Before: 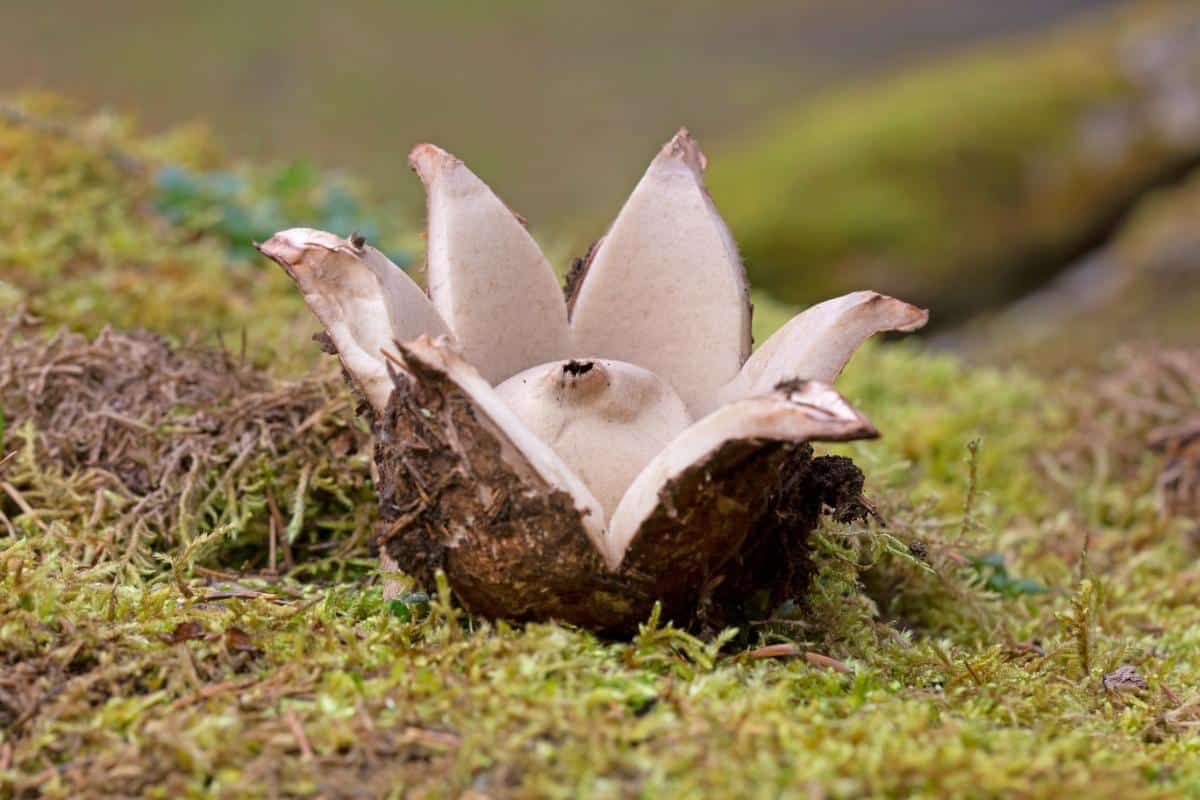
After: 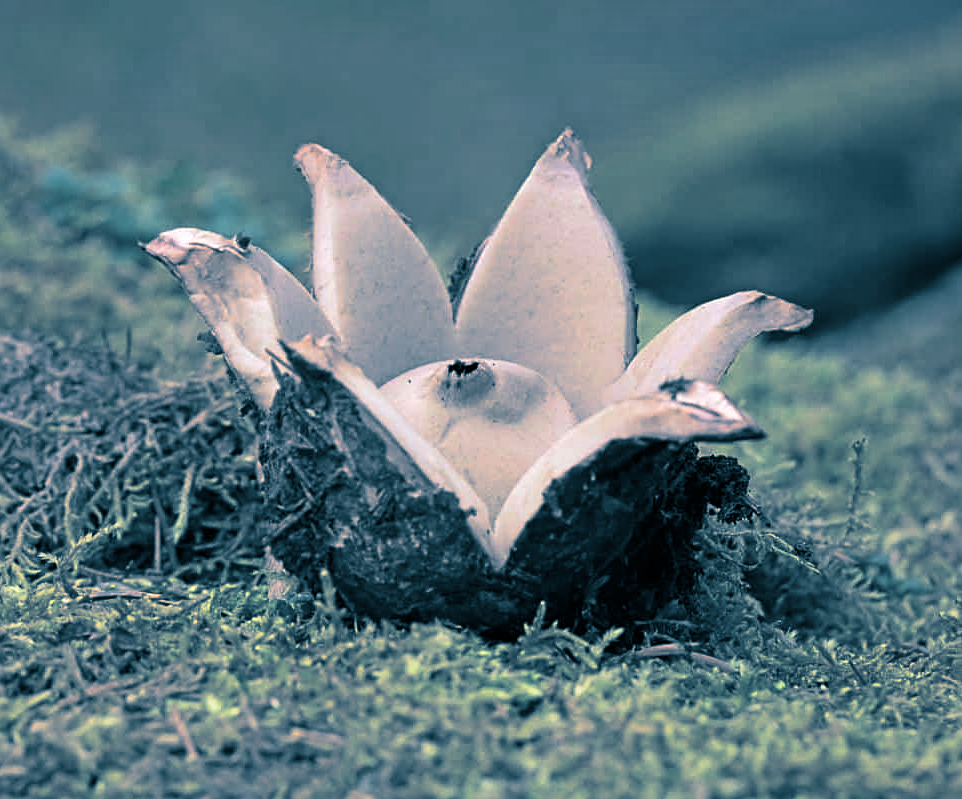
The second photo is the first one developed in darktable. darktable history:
sharpen: on, module defaults
split-toning: shadows › hue 212.4°, balance -70
crop and rotate: left 9.597%, right 10.195%
velvia: strength 15%
